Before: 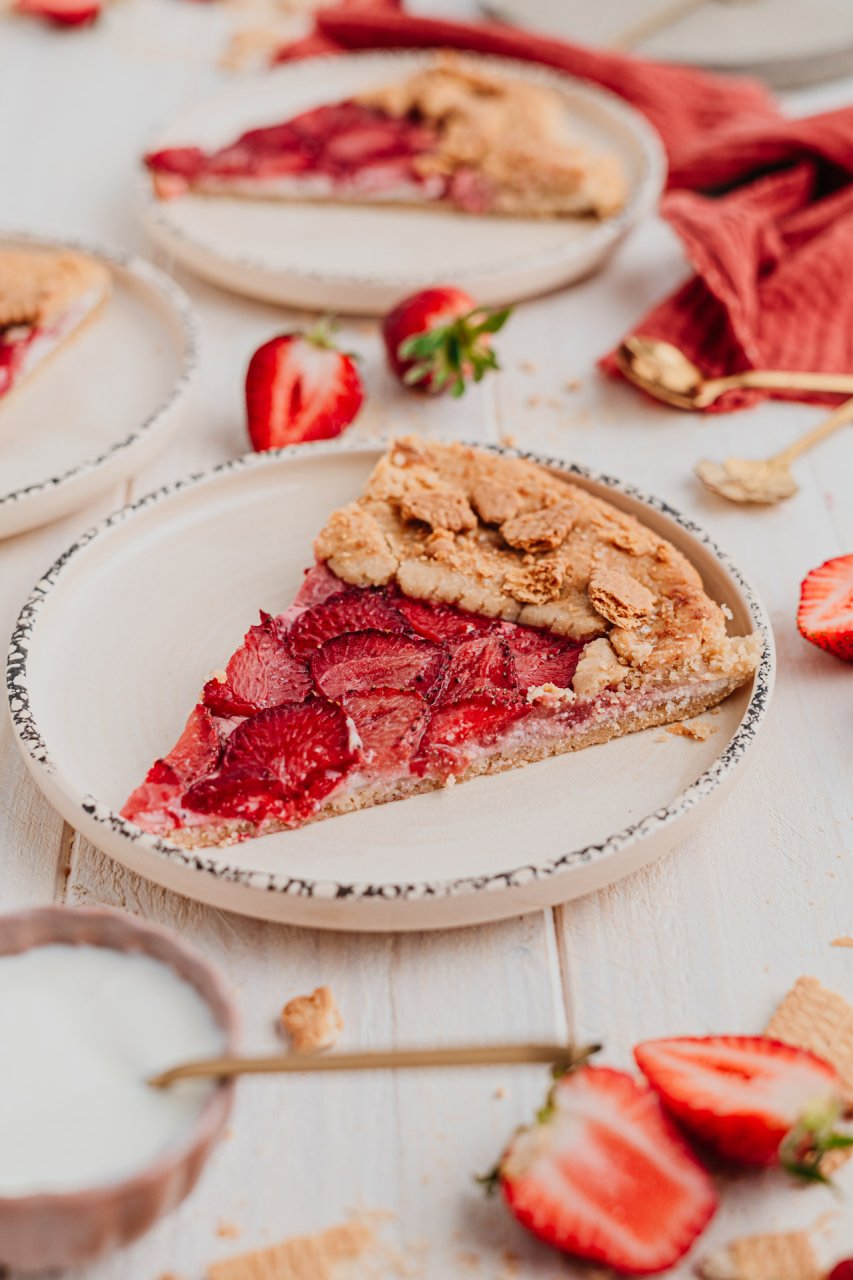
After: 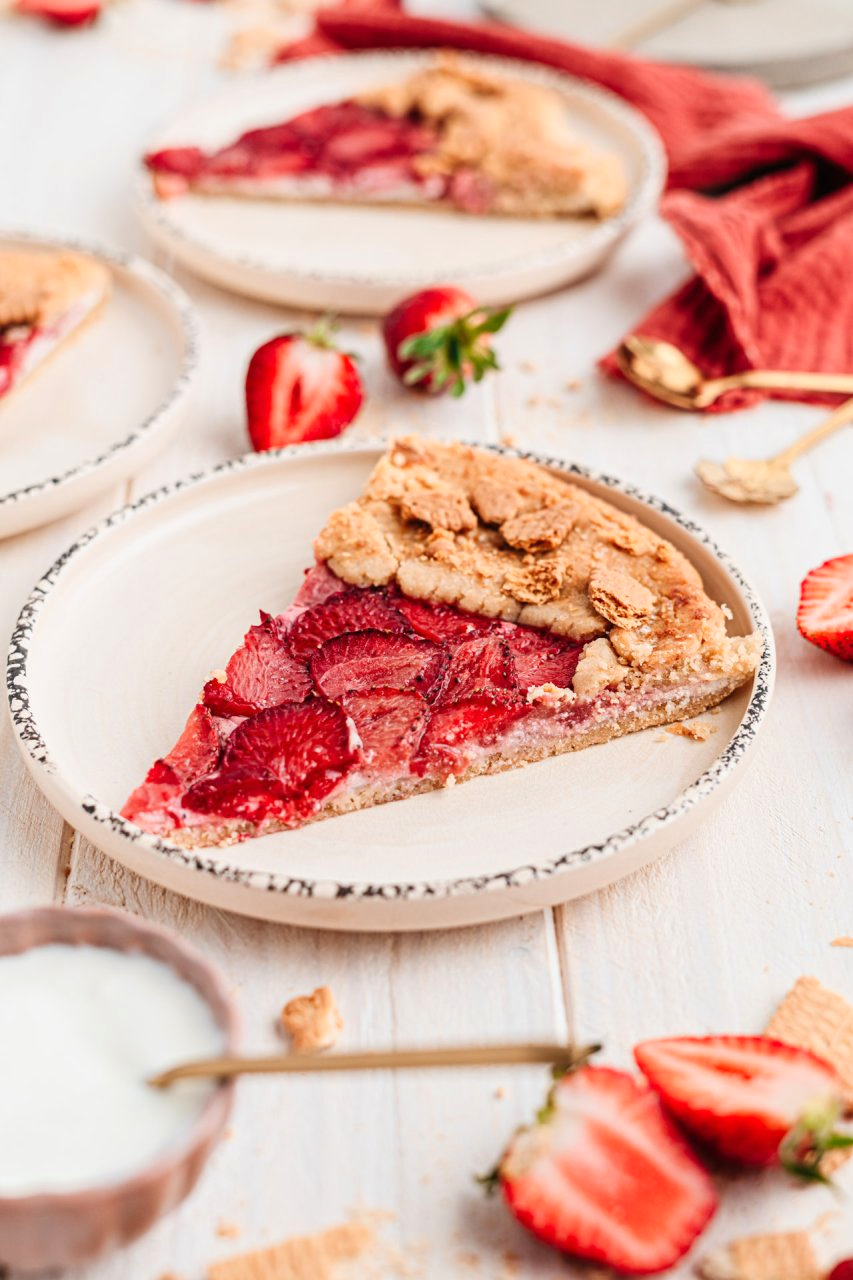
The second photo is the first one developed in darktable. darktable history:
tone equalizer: -8 EV -0.386 EV, -7 EV -0.361 EV, -6 EV -0.34 EV, -5 EV -0.208 EV, -3 EV 0.246 EV, -2 EV 0.358 EV, -1 EV 0.382 EV, +0 EV 0.387 EV
